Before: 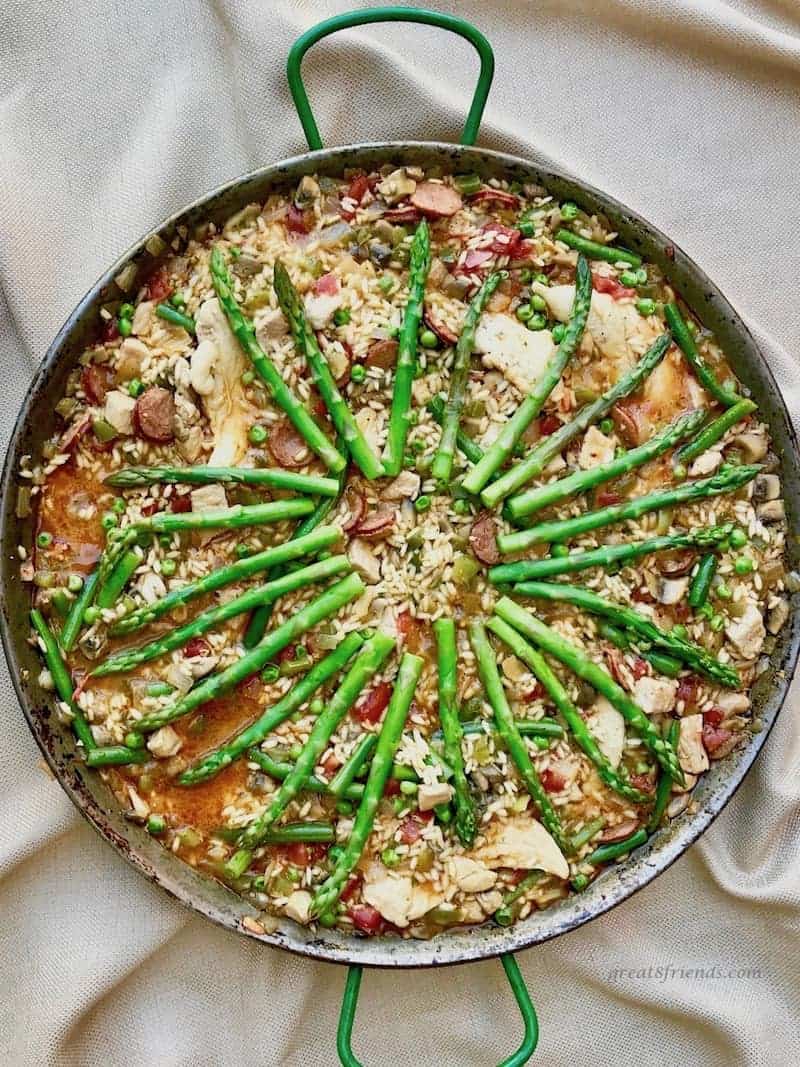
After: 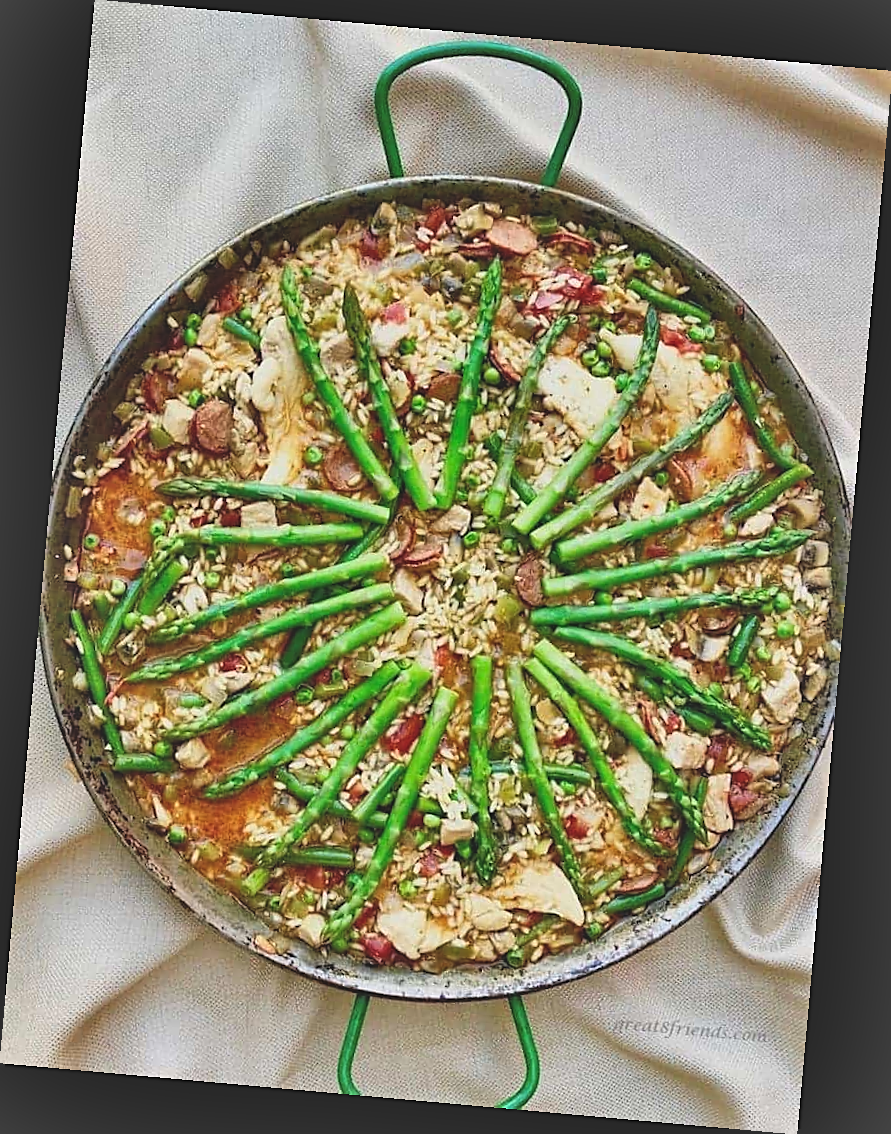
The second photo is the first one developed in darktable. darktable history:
exposure: black level correction -0.015, exposure -0.125 EV, compensate highlight preservation false
shadows and highlights: shadows 75, highlights -60.85, soften with gaussian
contrast brightness saturation: contrast 0.03, brightness 0.06, saturation 0.13
tone equalizer: on, module defaults
sharpen: on, module defaults
rotate and perspective: rotation 5.12°, automatic cropping off
